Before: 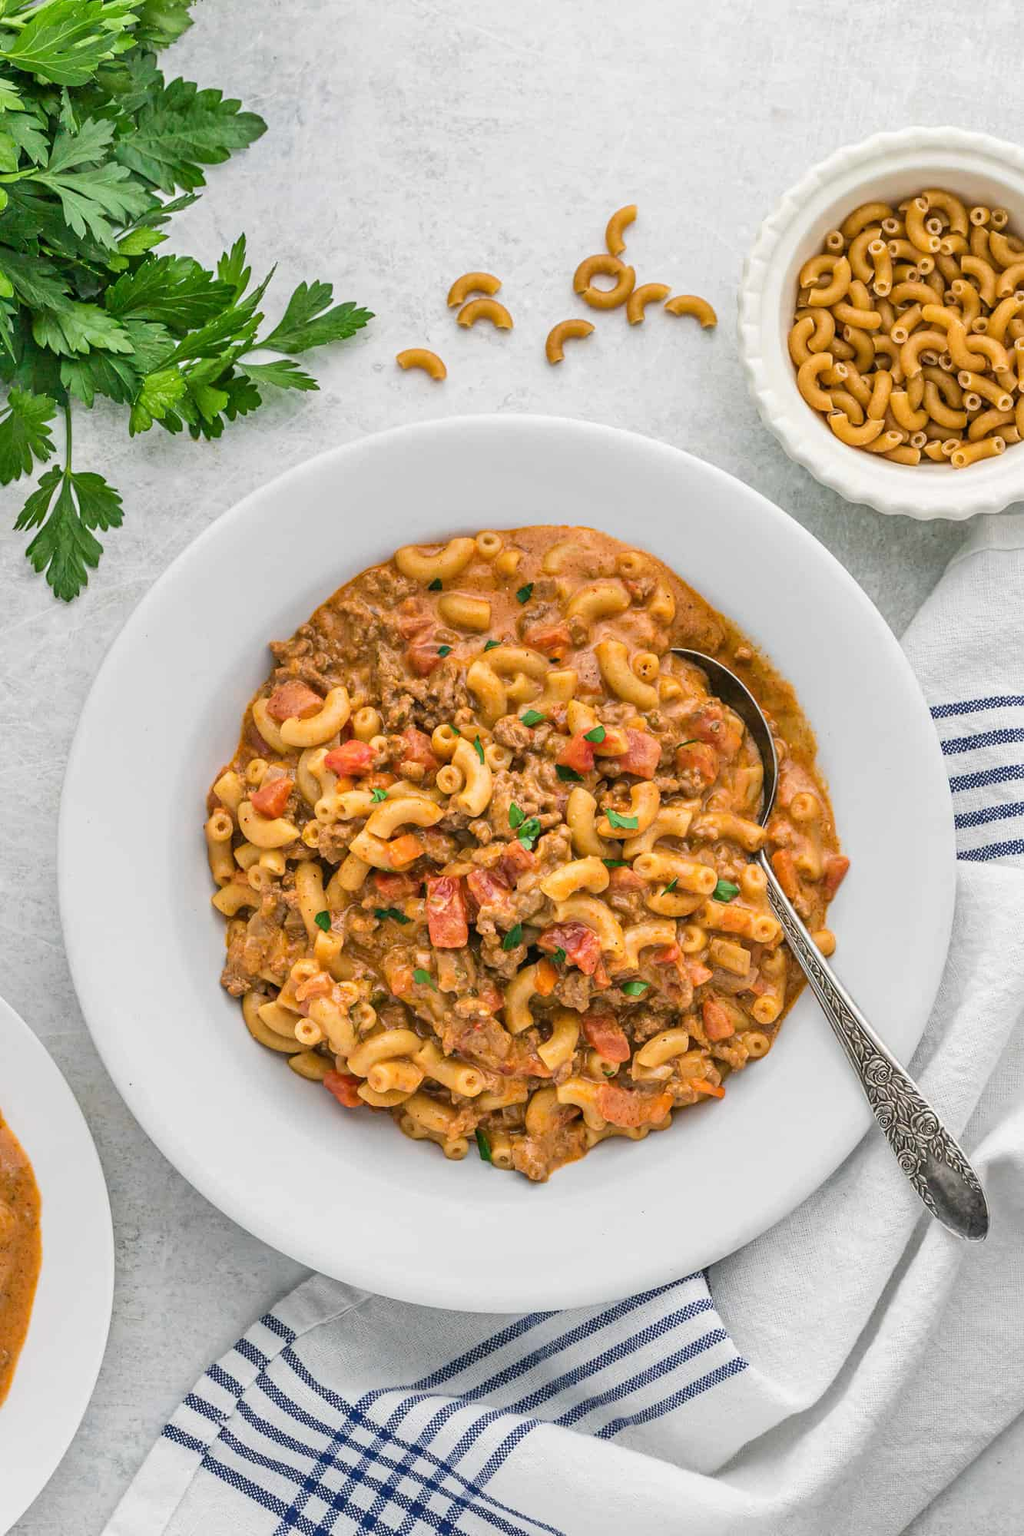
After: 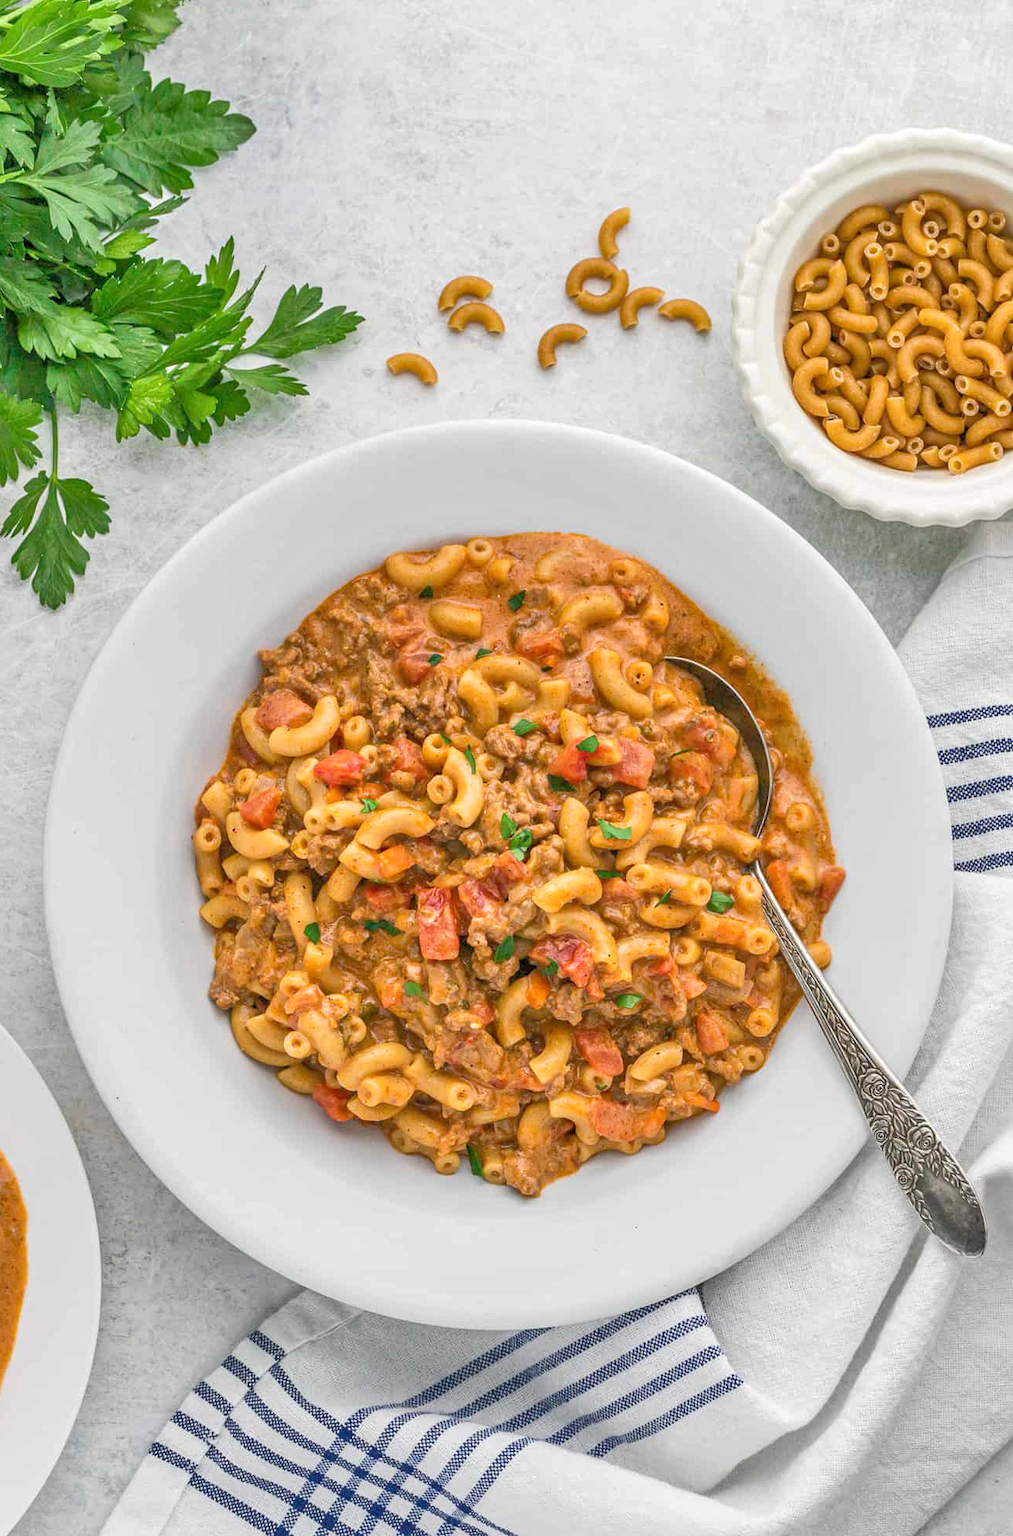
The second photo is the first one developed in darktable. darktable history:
tone equalizer: -7 EV 0.14 EV, -6 EV 0.623 EV, -5 EV 1.16 EV, -4 EV 1.34 EV, -3 EV 1.13 EV, -2 EV 0.6 EV, -1 EV 0.156 EV
crop and rotate: left 1.47%, right 0.755%, bottom 1.213%
local contrast: highlights 100%, shadows 98%, detail 120%, midtone range 0.2
